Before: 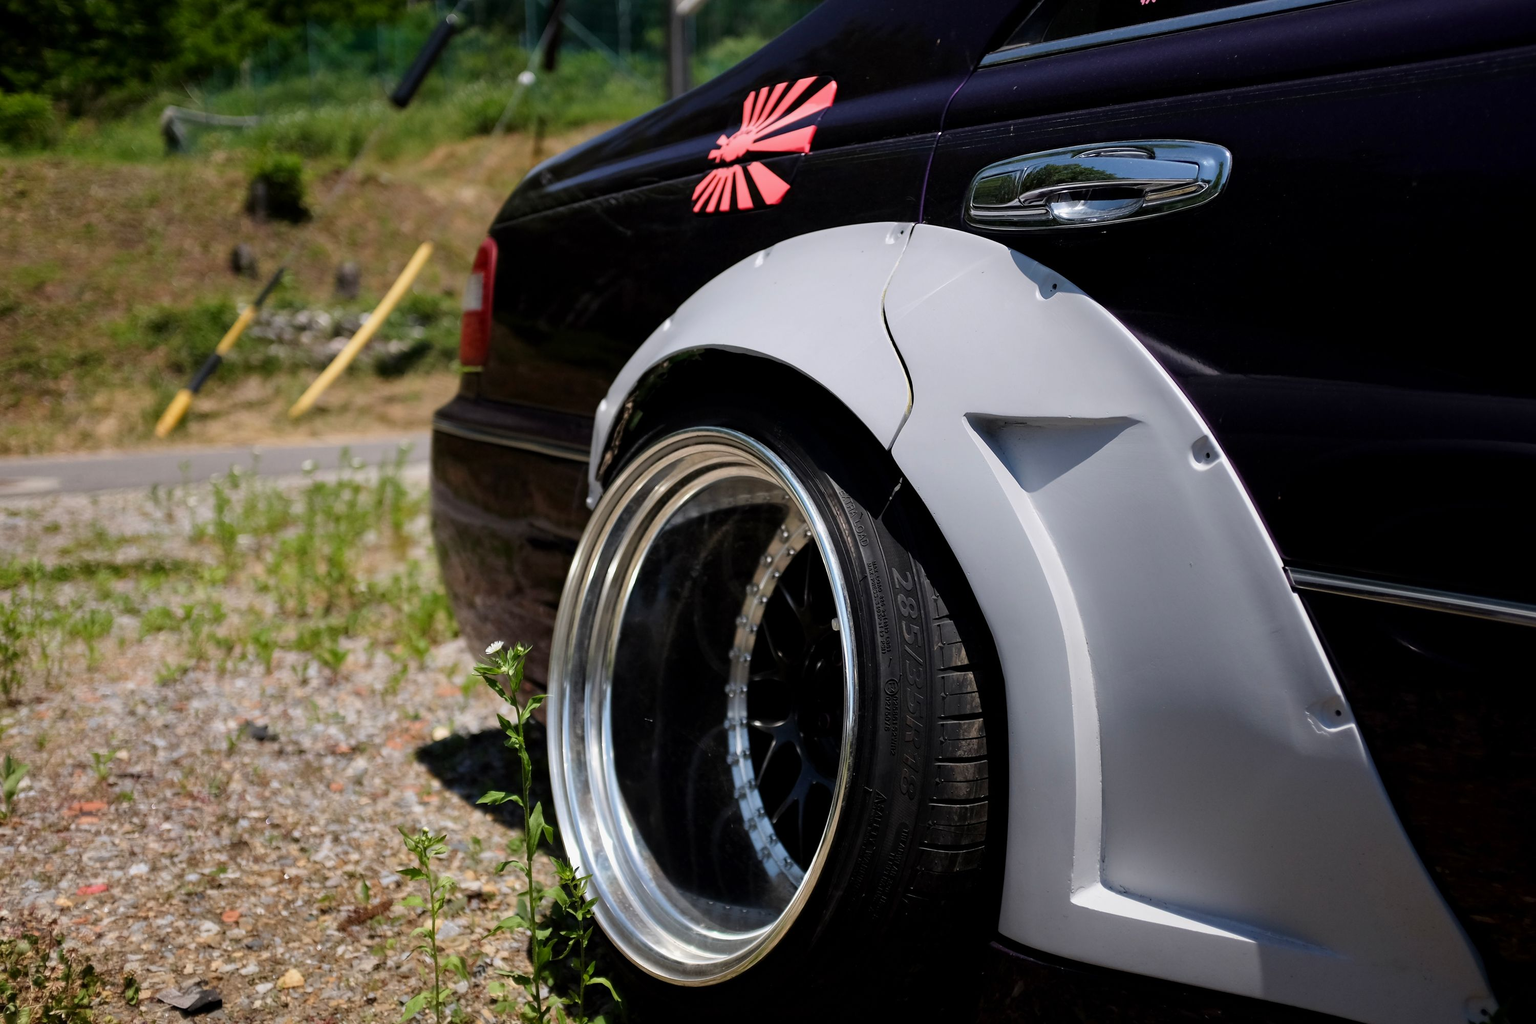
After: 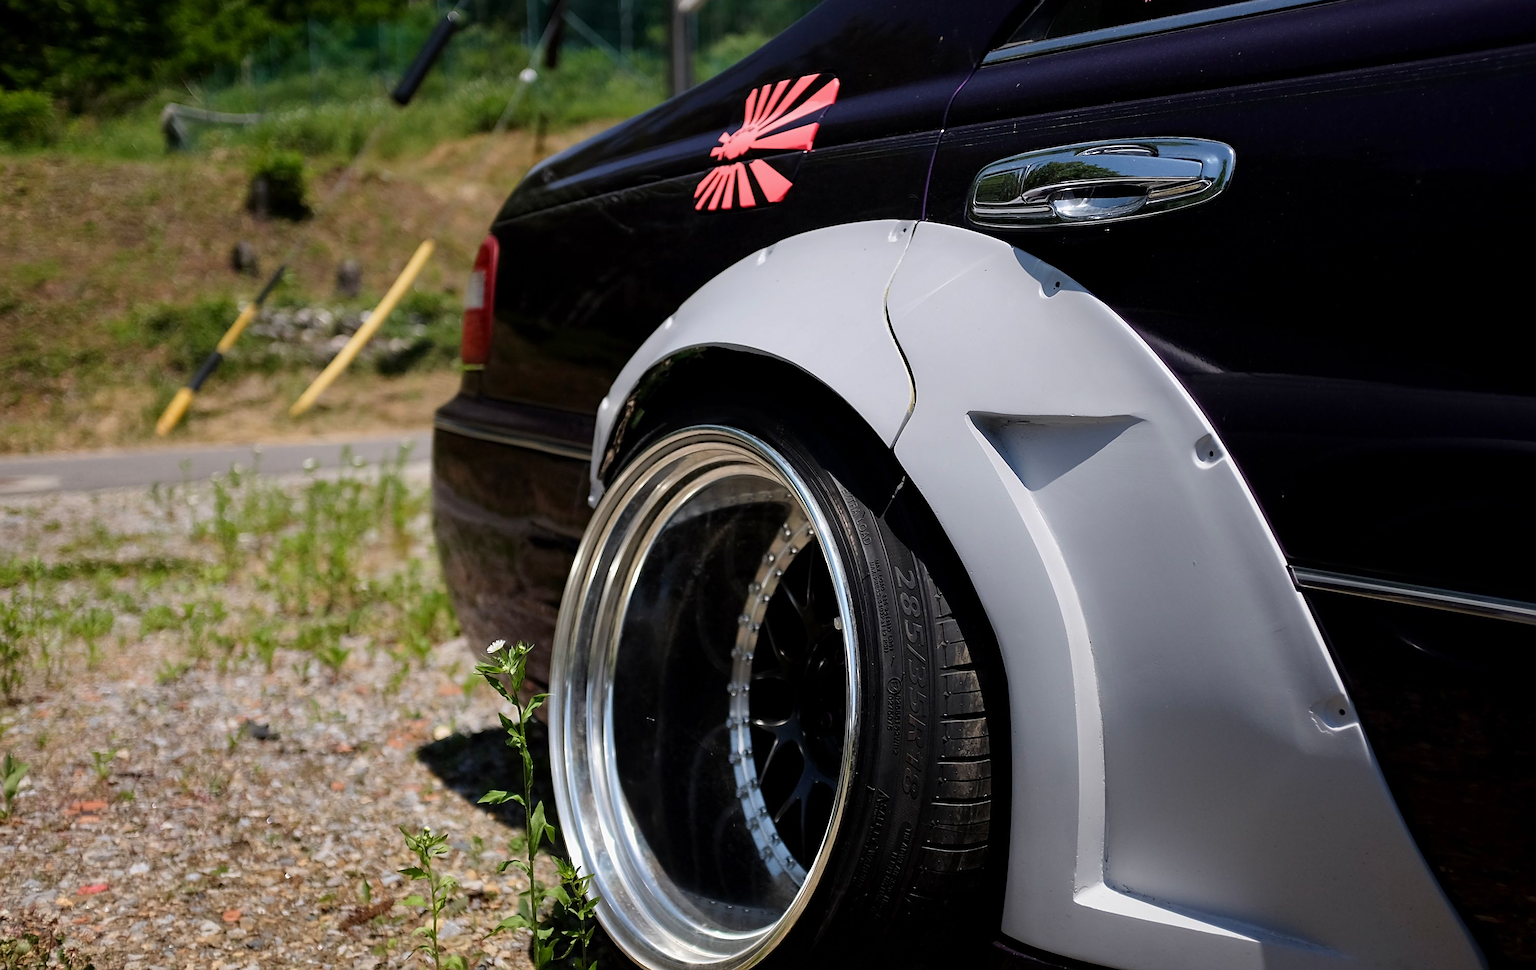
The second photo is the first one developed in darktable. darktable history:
crop: top 0.331%, right 0.255%, bottom 5.096%
sharpen: on, module defaults
